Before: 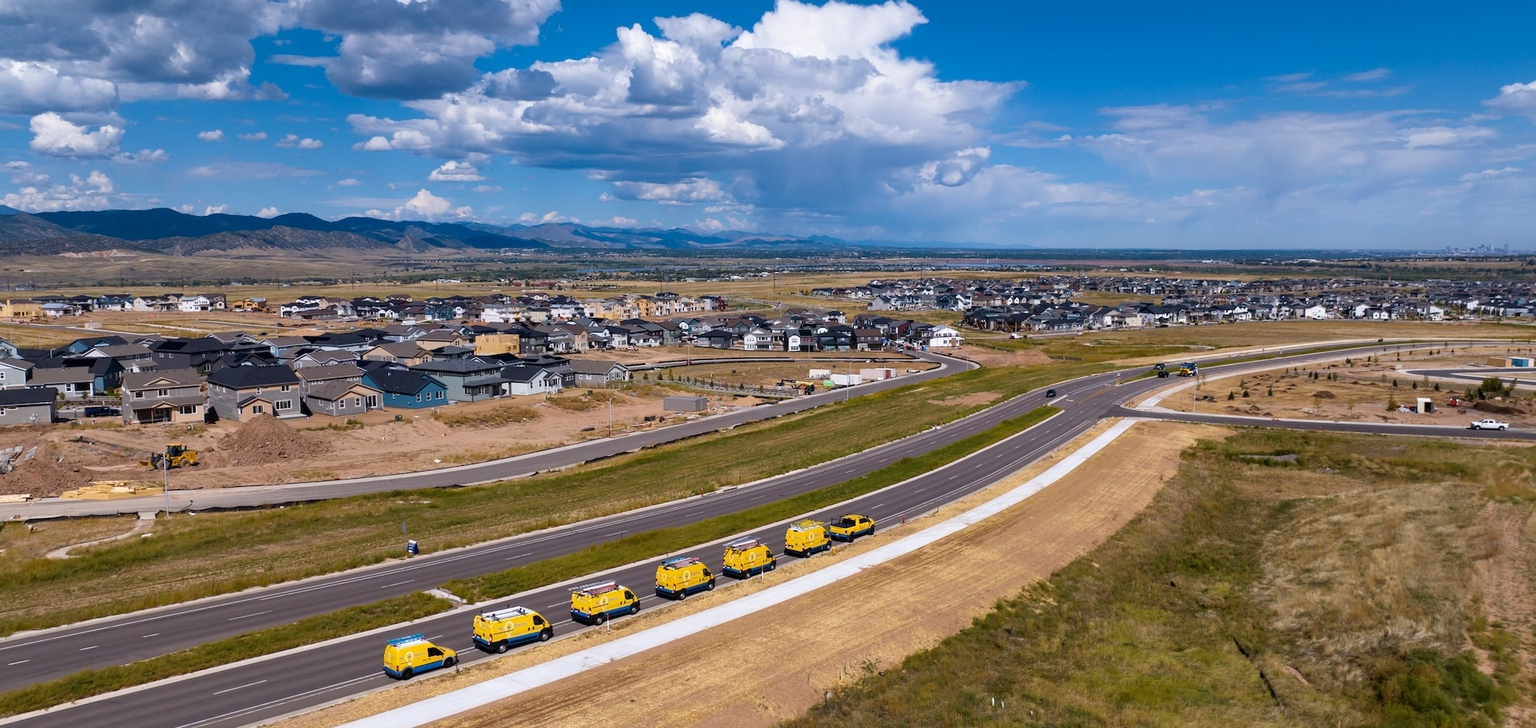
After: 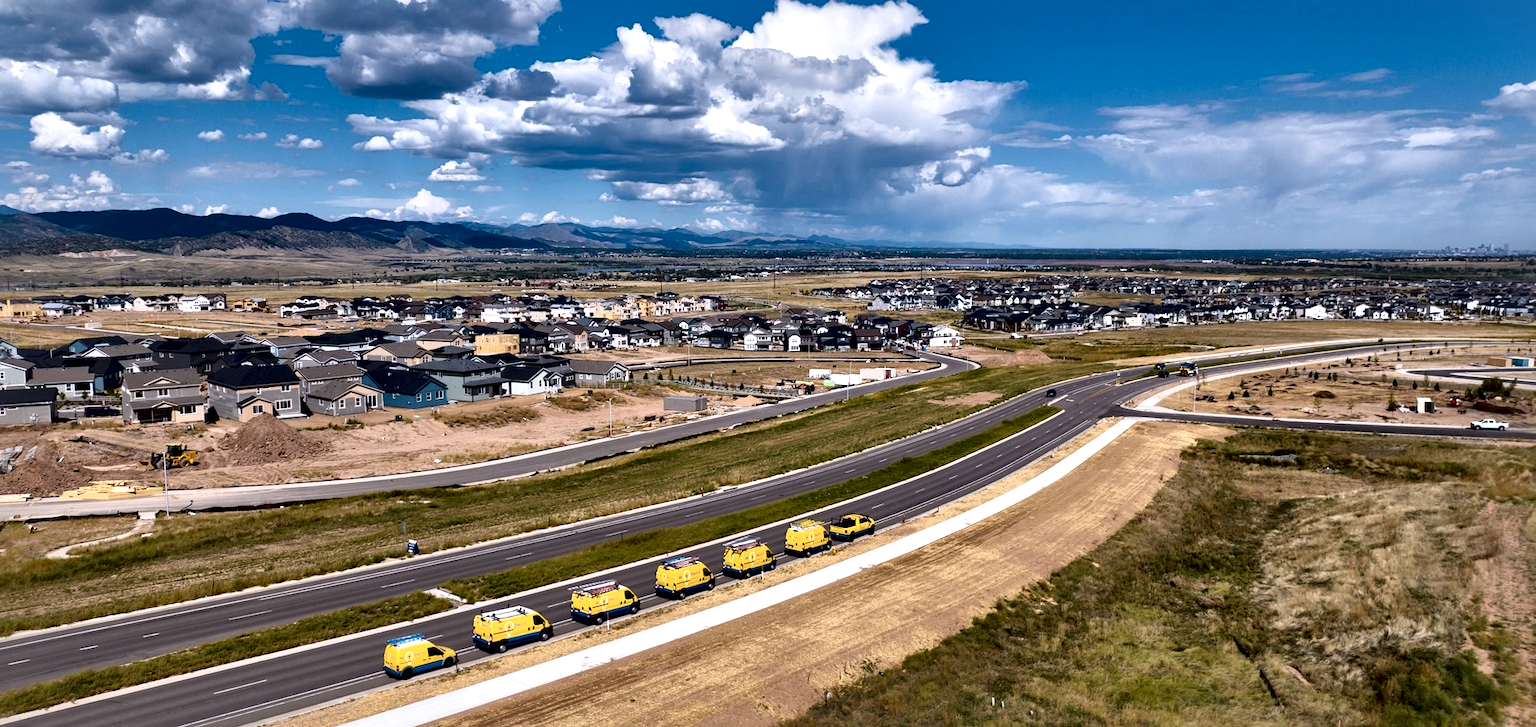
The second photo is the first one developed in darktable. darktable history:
contrast brightness saturation: saturation -0.05
shadows and highlights: shadows 32, highlights -32, soften with gaussian
local contrast: mode bilateral grid, contrast 44, coarseness 69, detail 214%, midtone range 0.2
